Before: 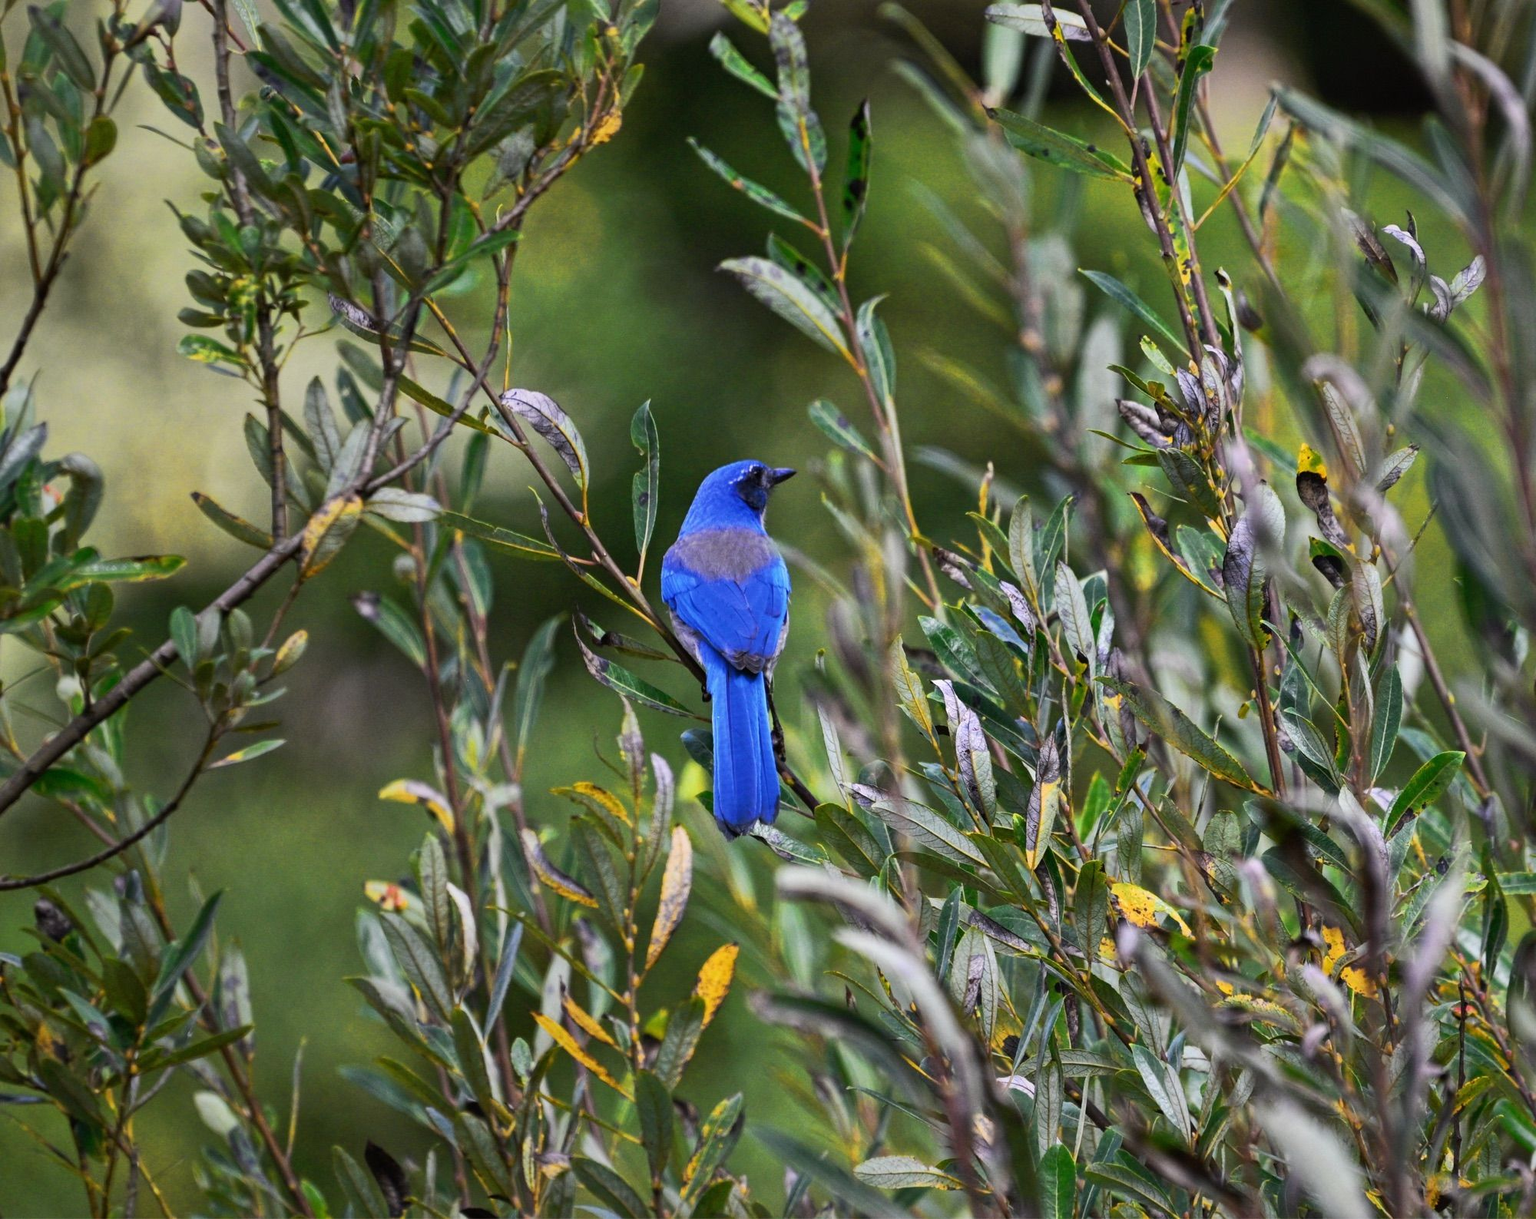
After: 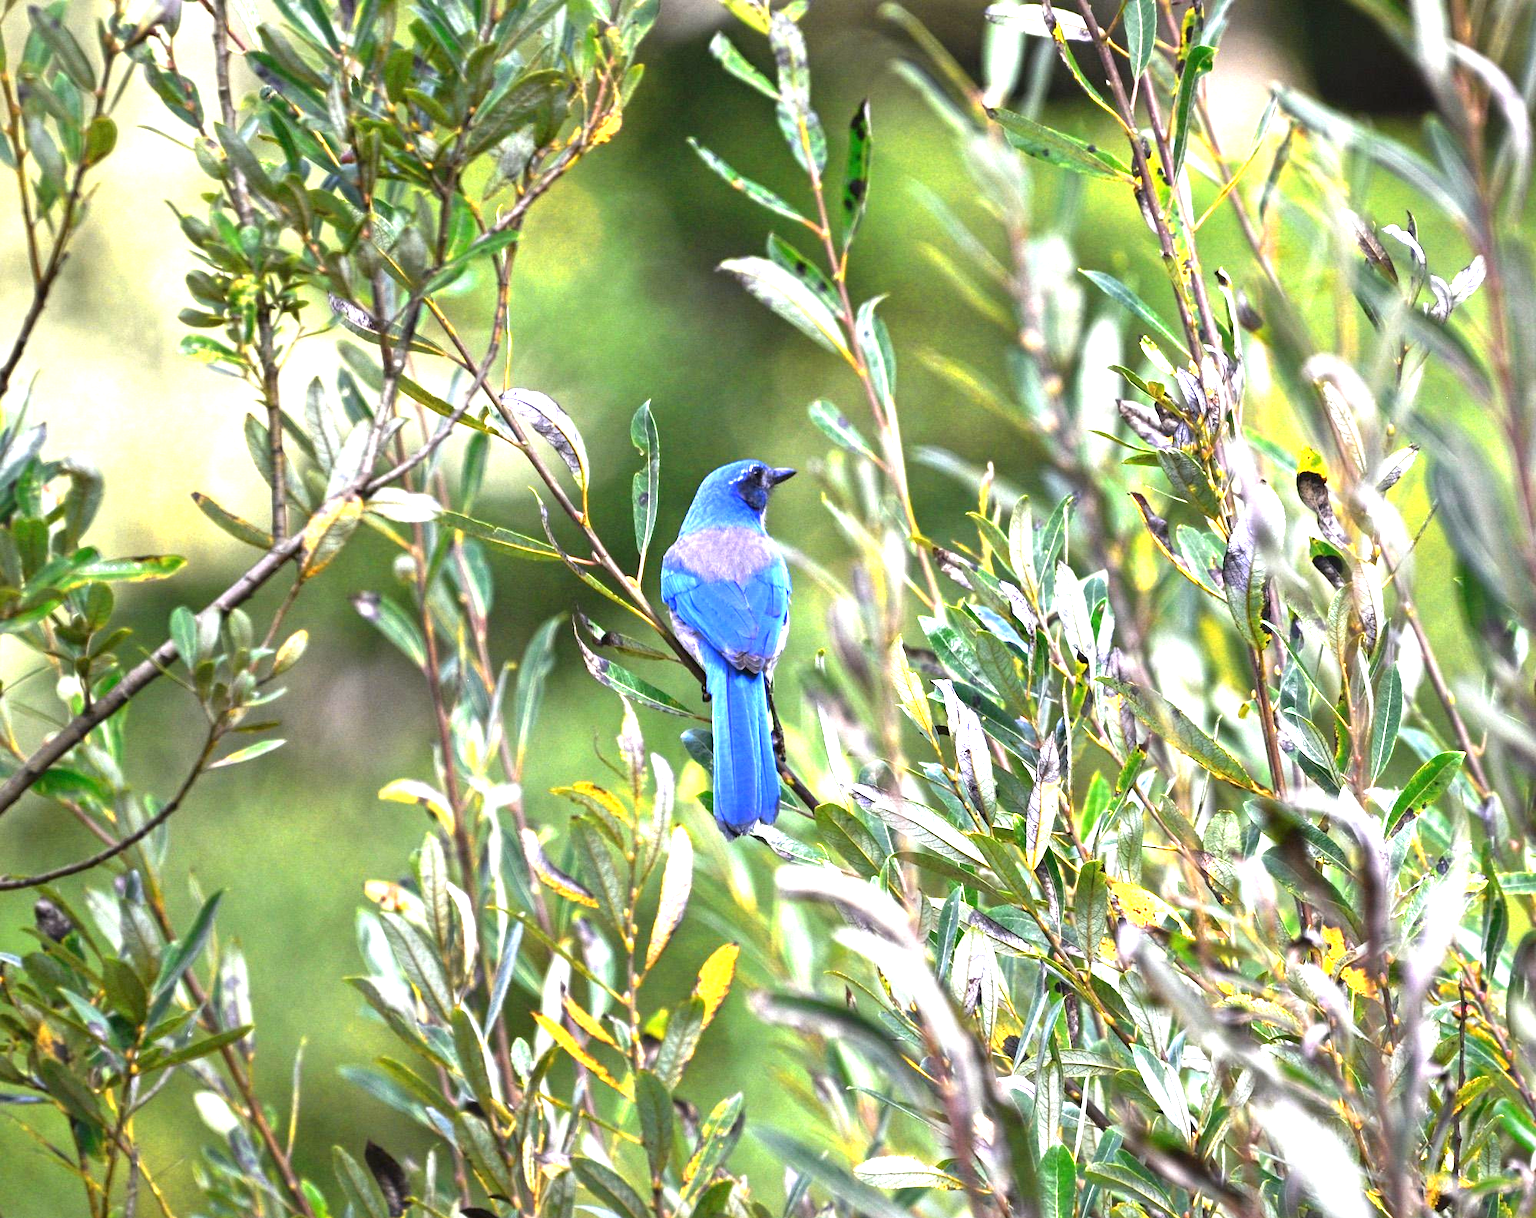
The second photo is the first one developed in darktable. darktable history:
exposure: black level correction 0, exposure 1.879 EV, compensate highlight preservation false
